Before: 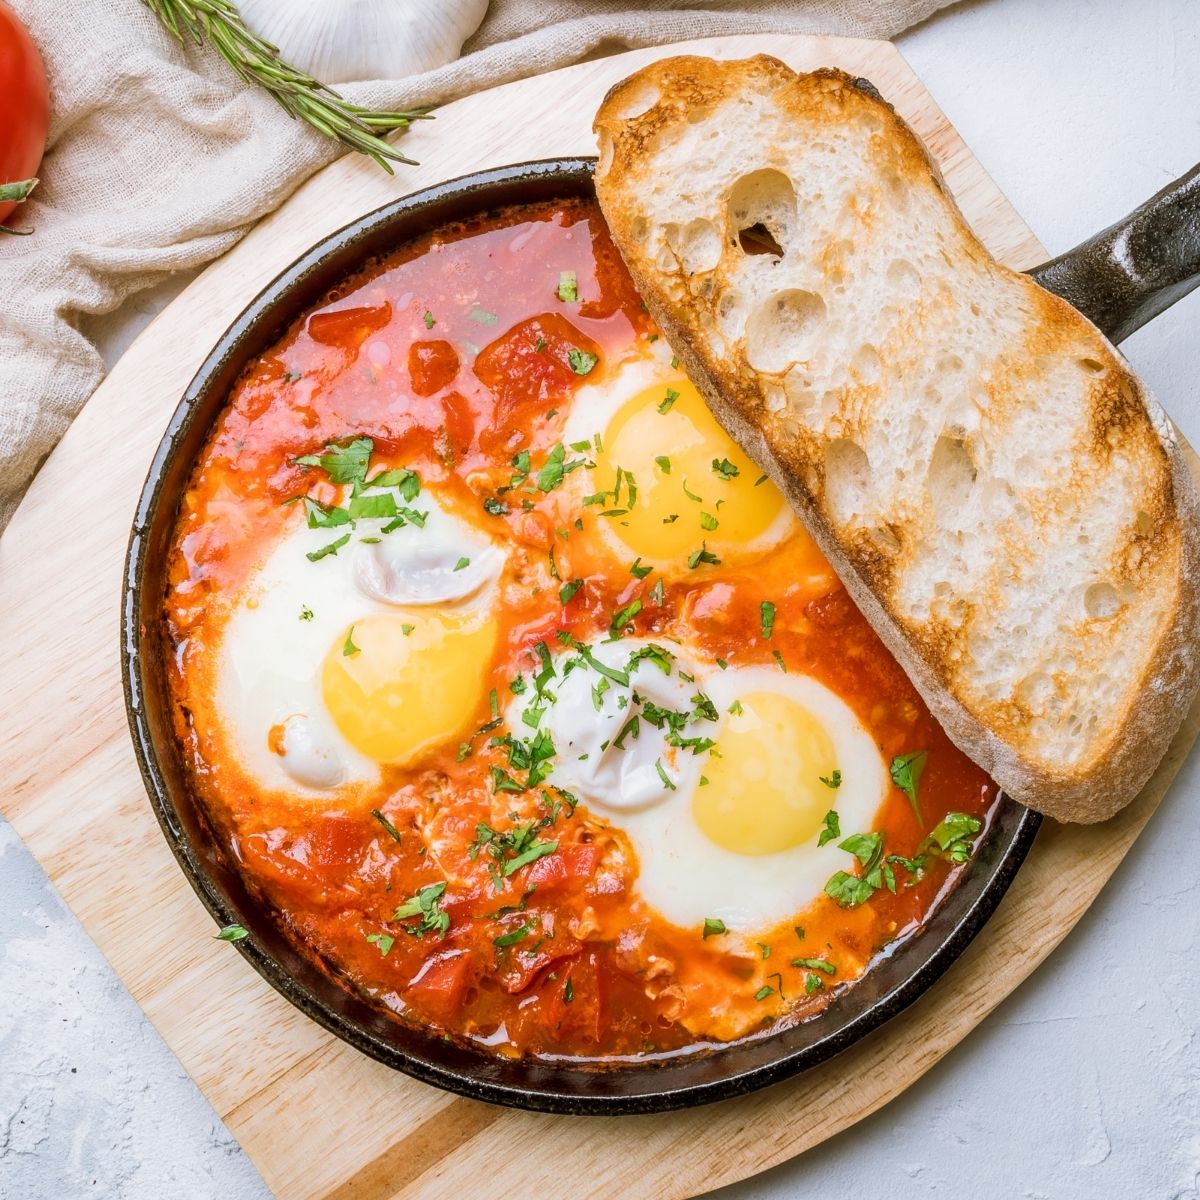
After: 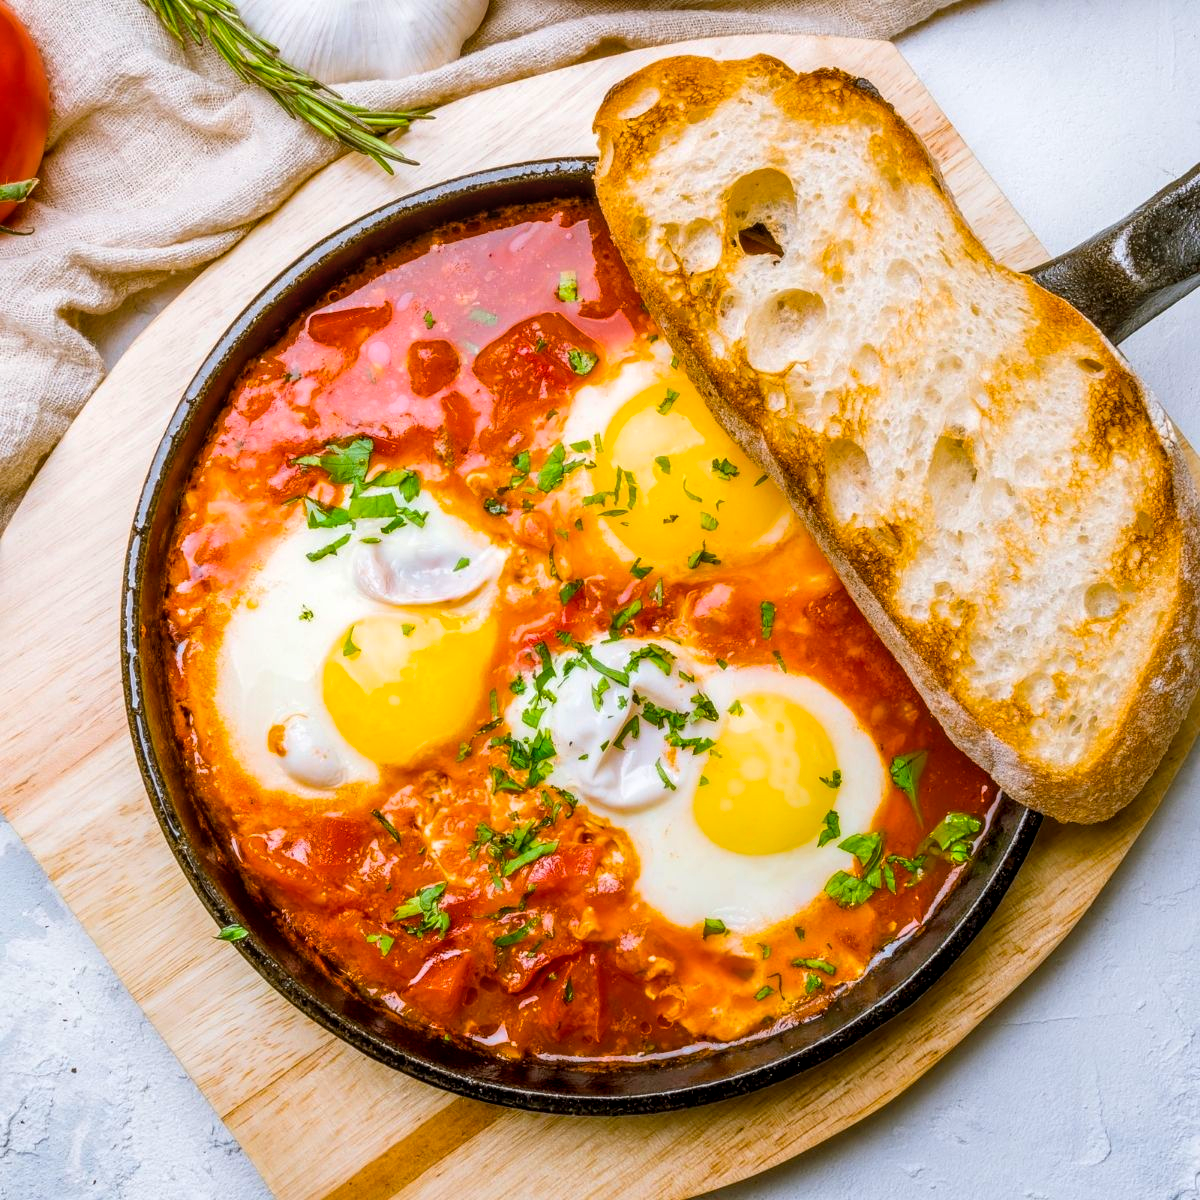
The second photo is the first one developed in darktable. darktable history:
local contrast: on, module defaults
color balance rgb: linear chroma grading › global chroma 15%, perceptual saturation grading › global saturation 30%
exposure: exposure 0.014 EV, compensate highlight preservation false
